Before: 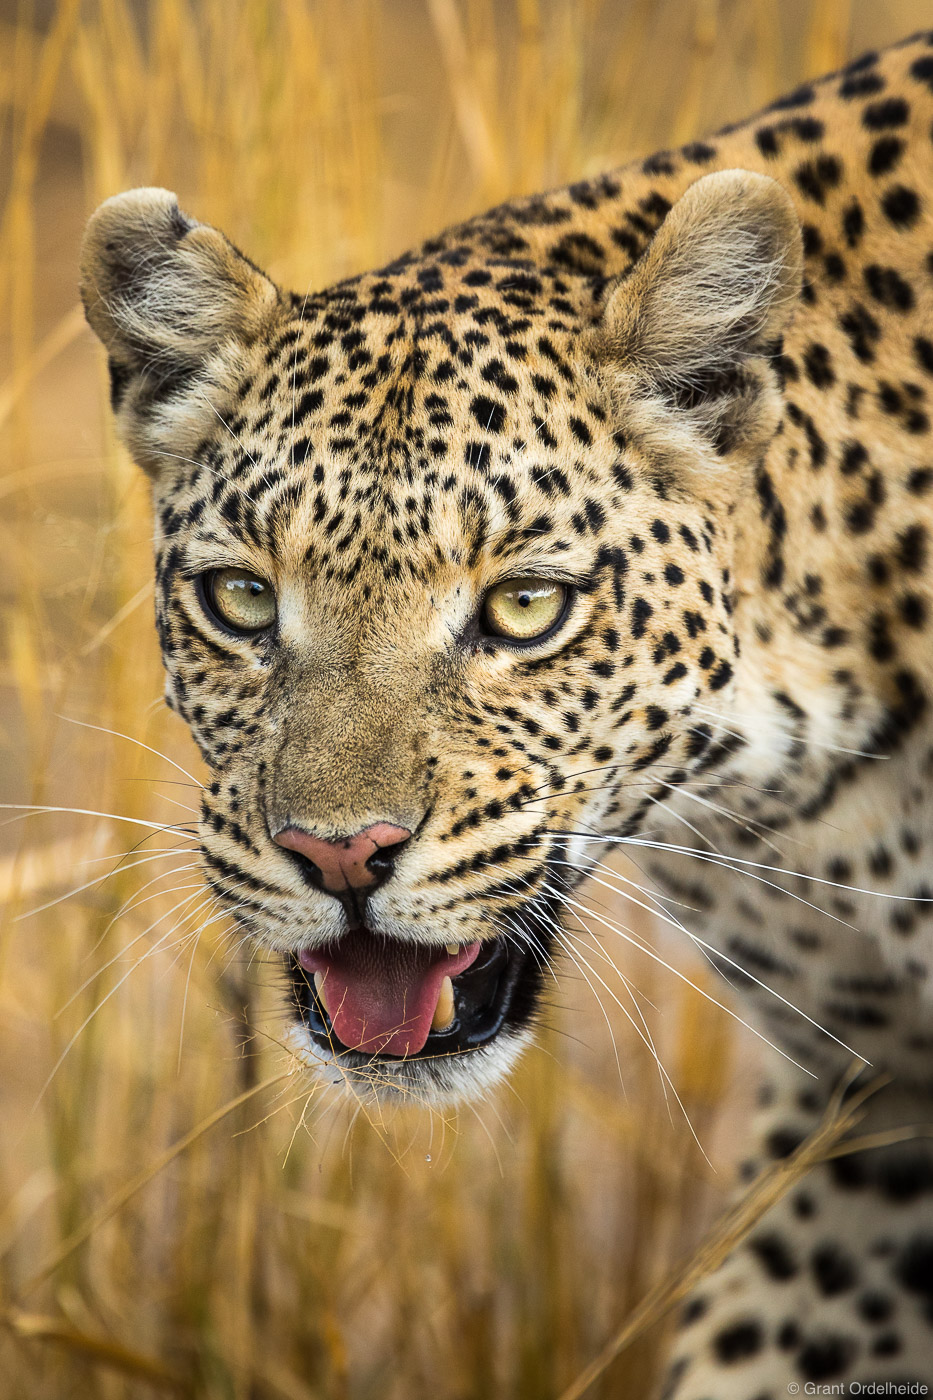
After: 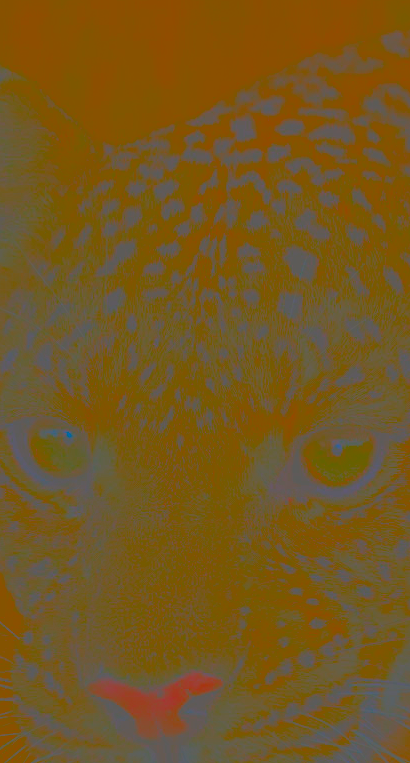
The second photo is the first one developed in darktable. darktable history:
crop: left 20.053%, top 10.824%, right 35.919%, bottom 34.632%
contrast brightness saturation: contrast -0.982, brightness -0.167, saturation 0.747
